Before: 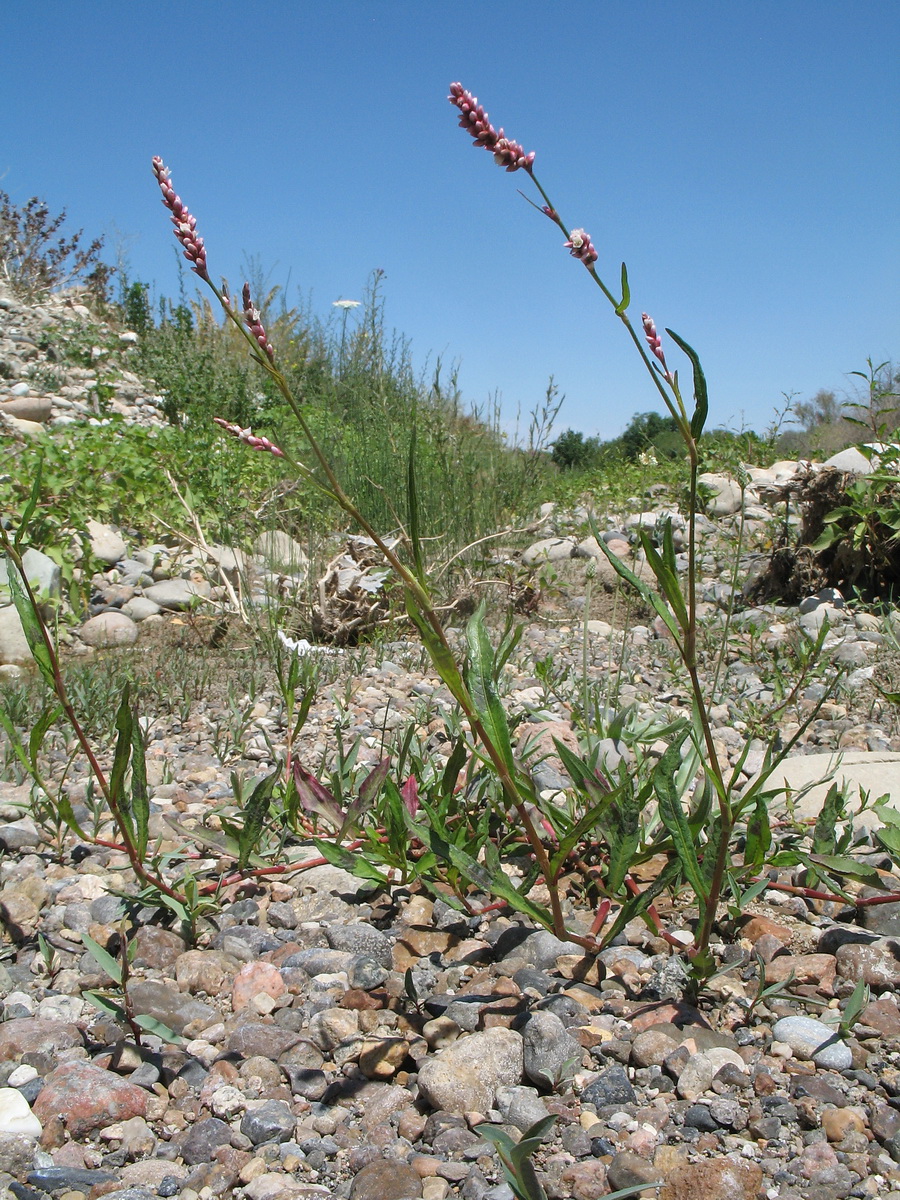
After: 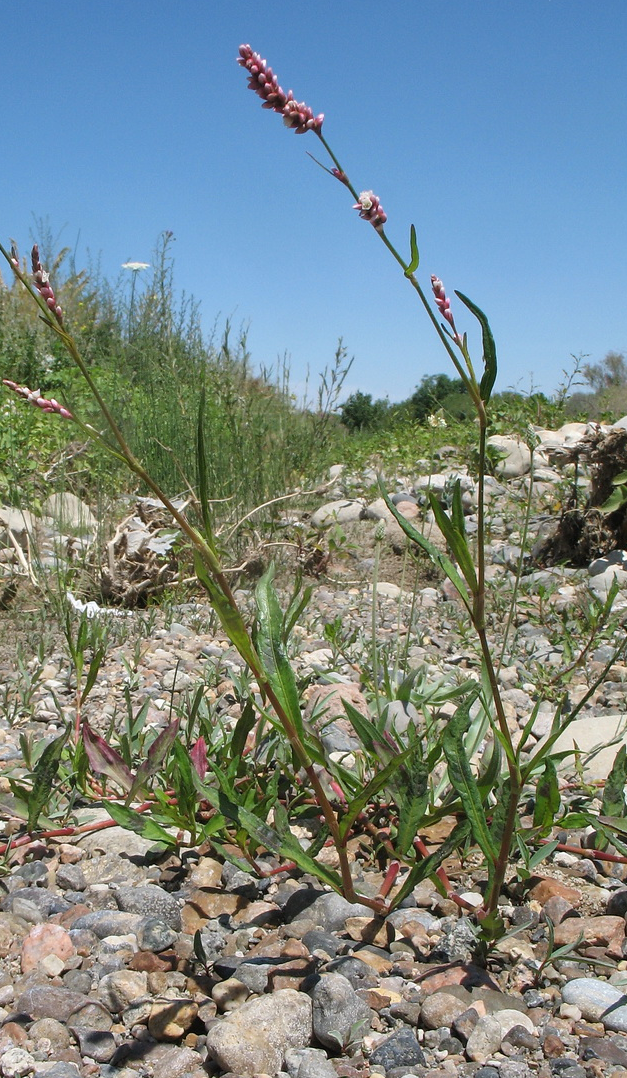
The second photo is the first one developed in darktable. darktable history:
crop and rotate: left 23.554%, top 3.196%, right 6.673%, bottom 6.932%
